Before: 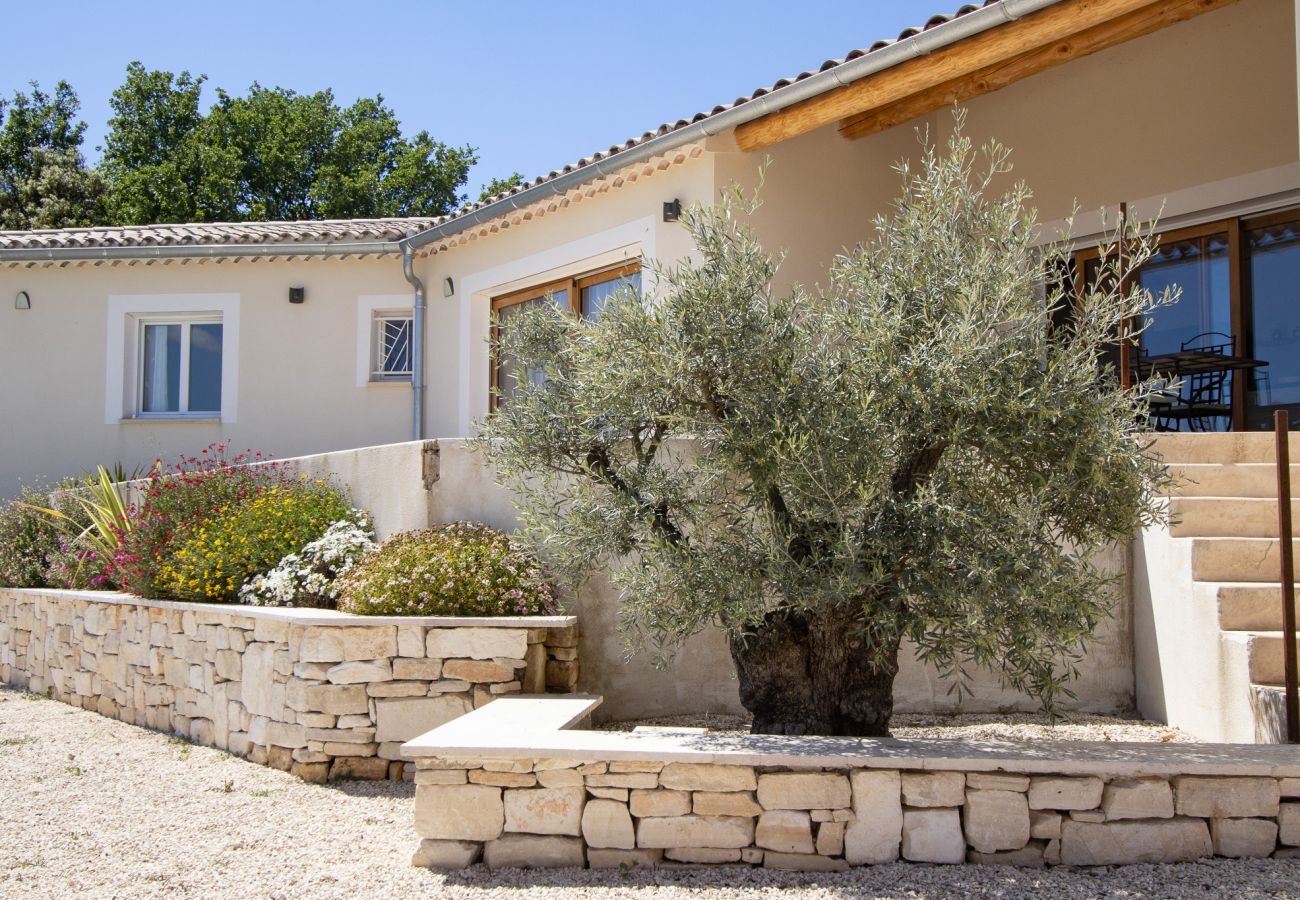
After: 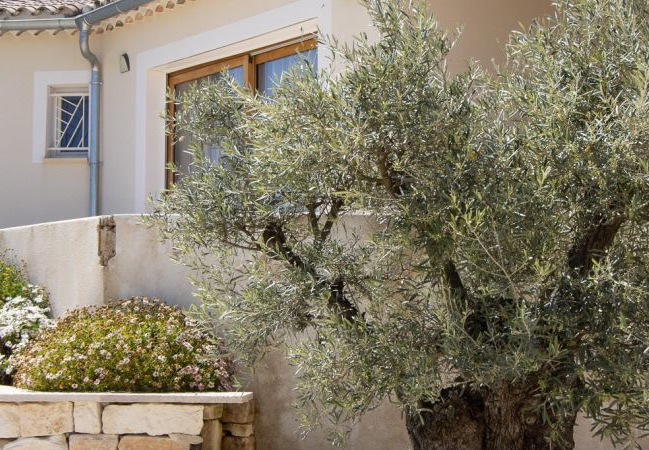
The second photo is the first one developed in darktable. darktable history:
crop: left 25%, top 25%, right 25%, bottom 25%
exposure: compensate highlight preservation false
